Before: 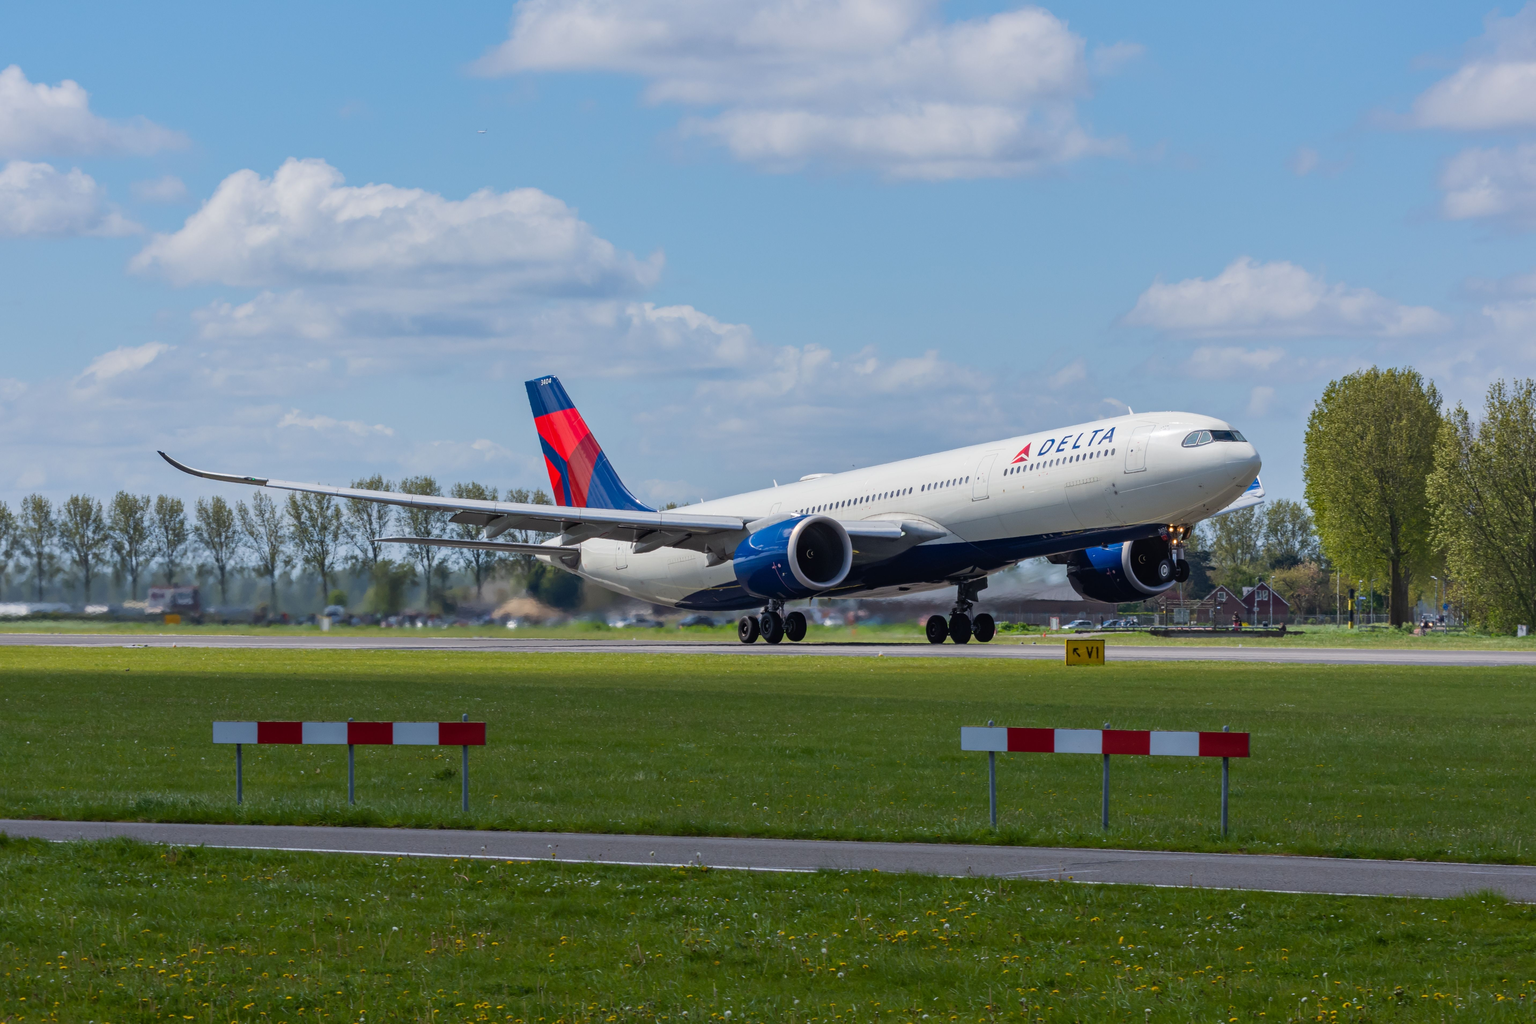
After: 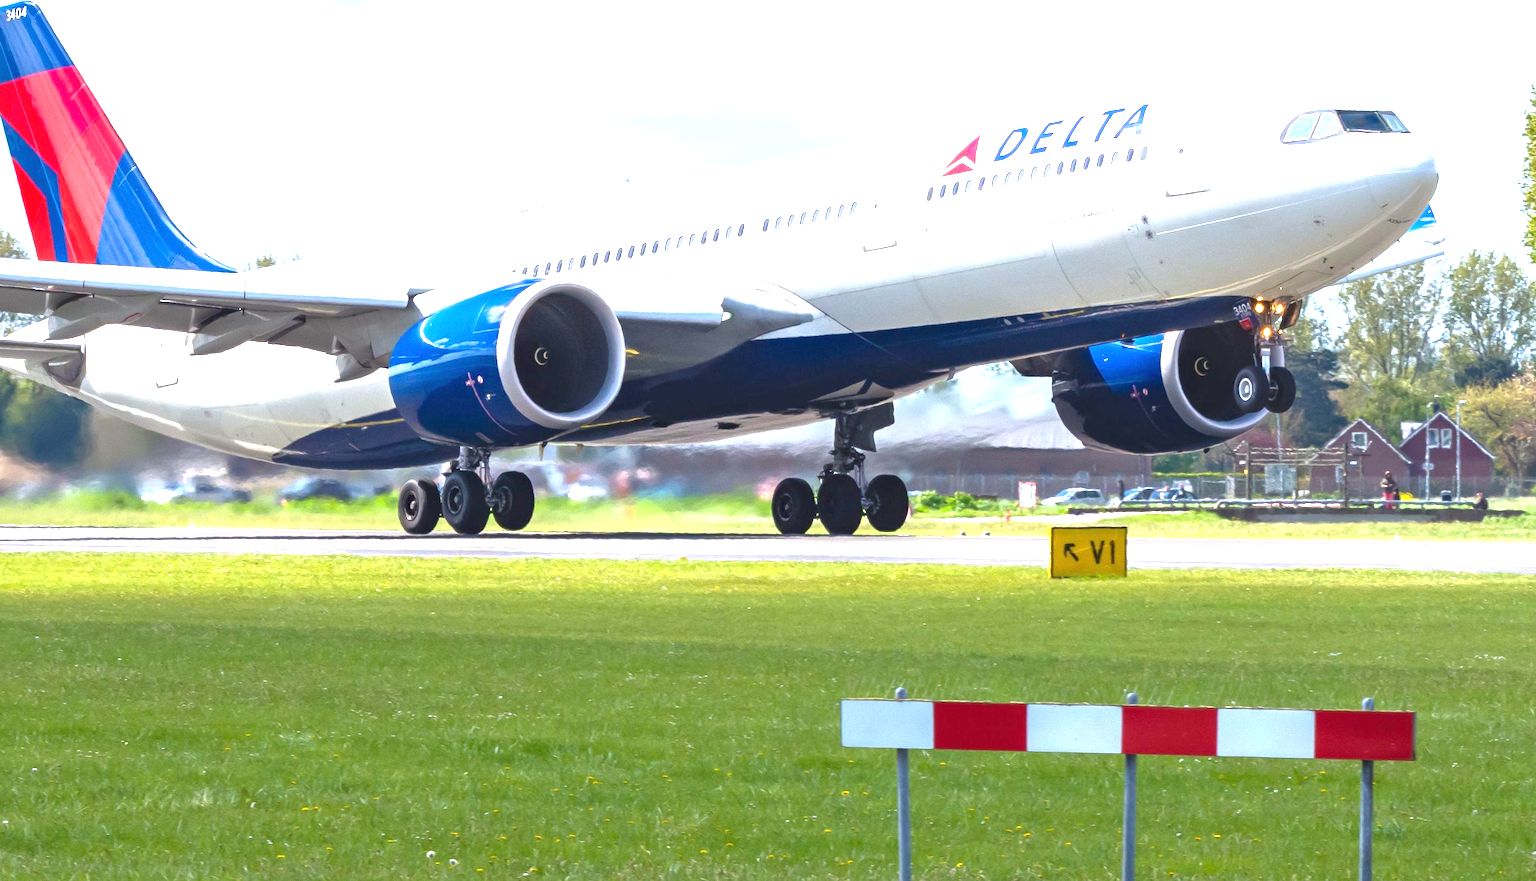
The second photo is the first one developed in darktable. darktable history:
crop: left 35.03%, top 36.625%, right 14.663%, bottom 20.057%
exposure: black level correction 0, exposure 2.327 EV, compensate exposure bias true, compensate highlight preservation false
tone equalizer: -8 EV 0.25 EV, -7 EV 0.417 EV, -6 EV 0.417 EV, -5 EV 0.25 EV, -3 EV -0.25 EV, -2 EV -0.417 EV, -1 EV -0.417 EV, +0 EV -0.25 EV, edges refinement/feathering 500, mask exposure compensation -1.57 EV, preserve details guided filter
